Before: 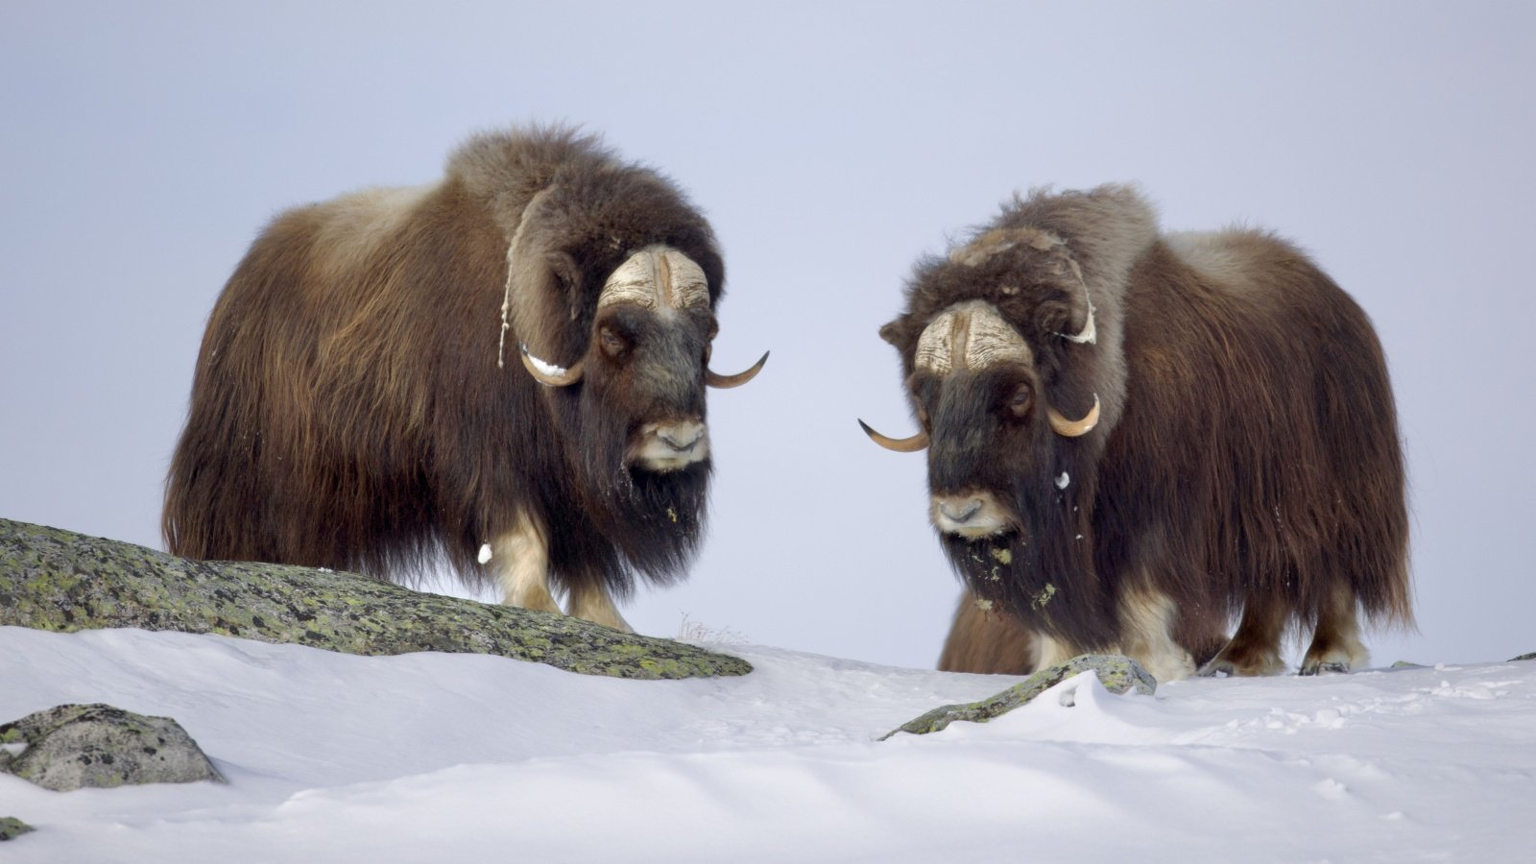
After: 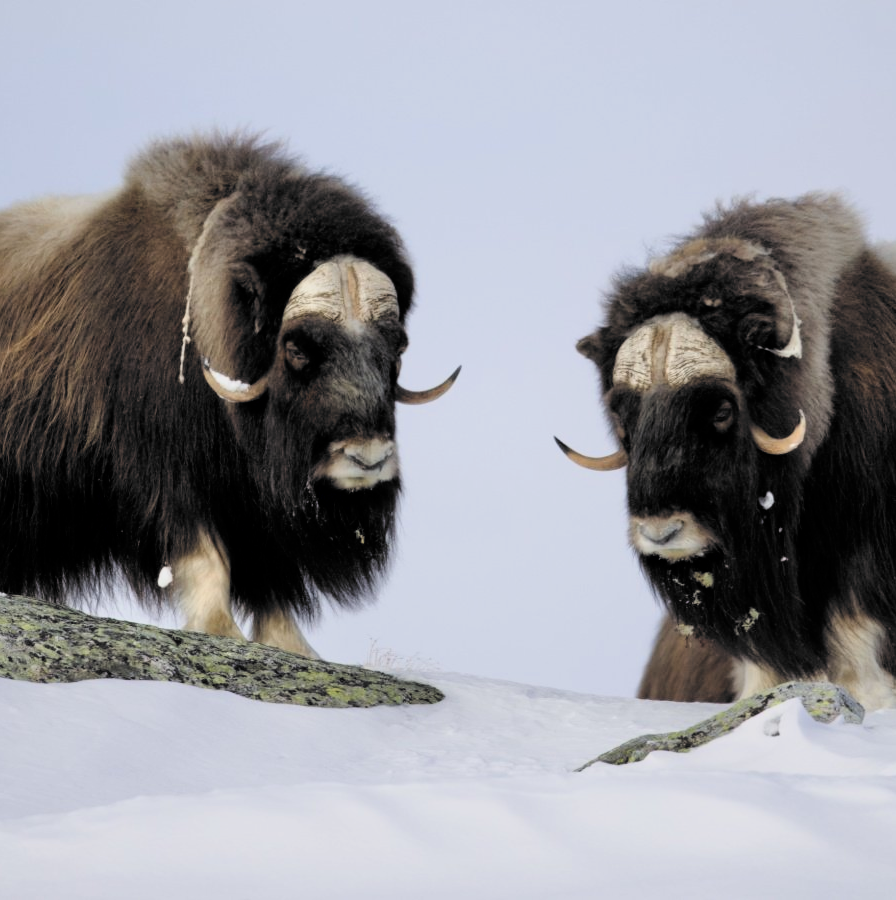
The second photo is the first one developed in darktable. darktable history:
crop: left 21.293%, right 22.679%
filmic rgb: black relative exposure -5.06 EV, white relative exposure 3.52 EV, hardness 3.19, contrast 1.402, highlights saturation mix -49.84%, color science v6 (2022)
